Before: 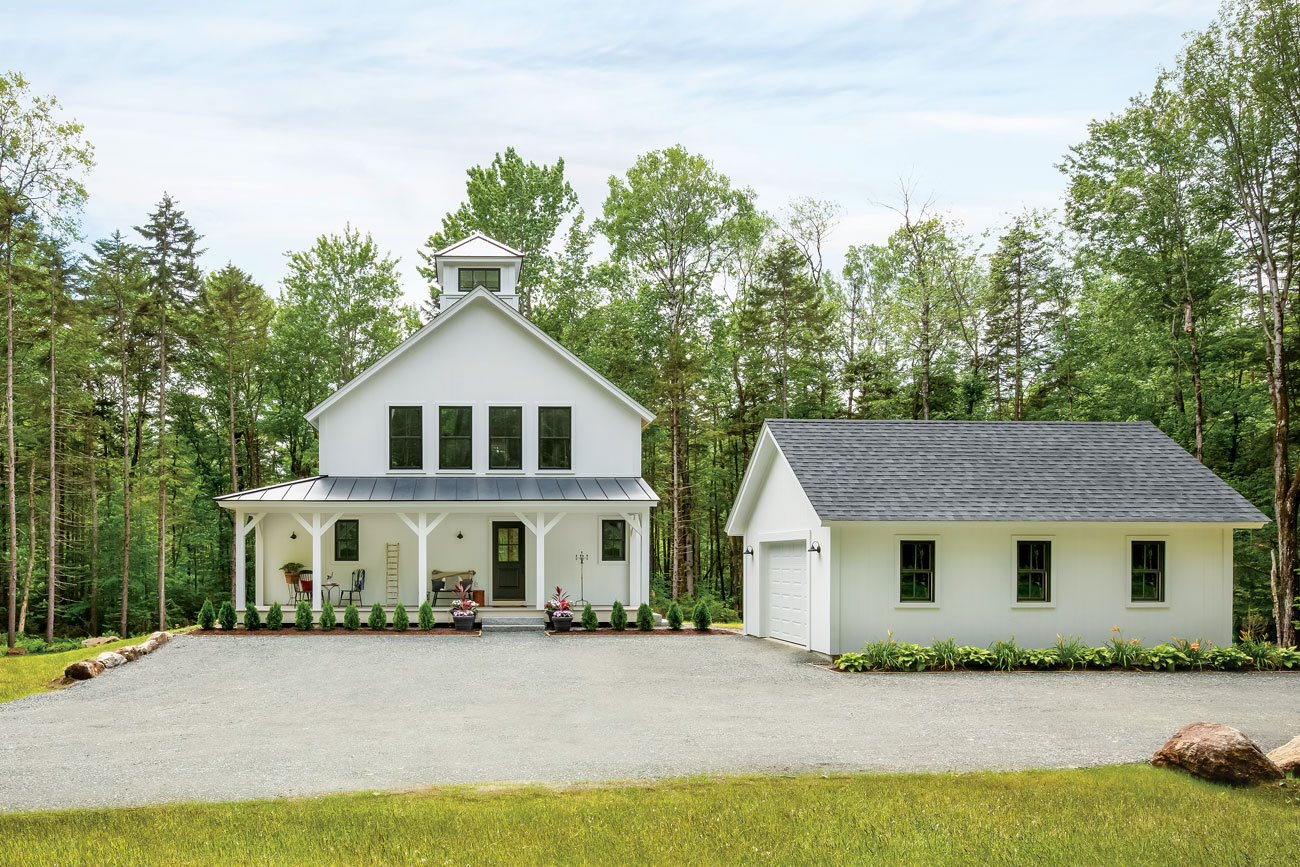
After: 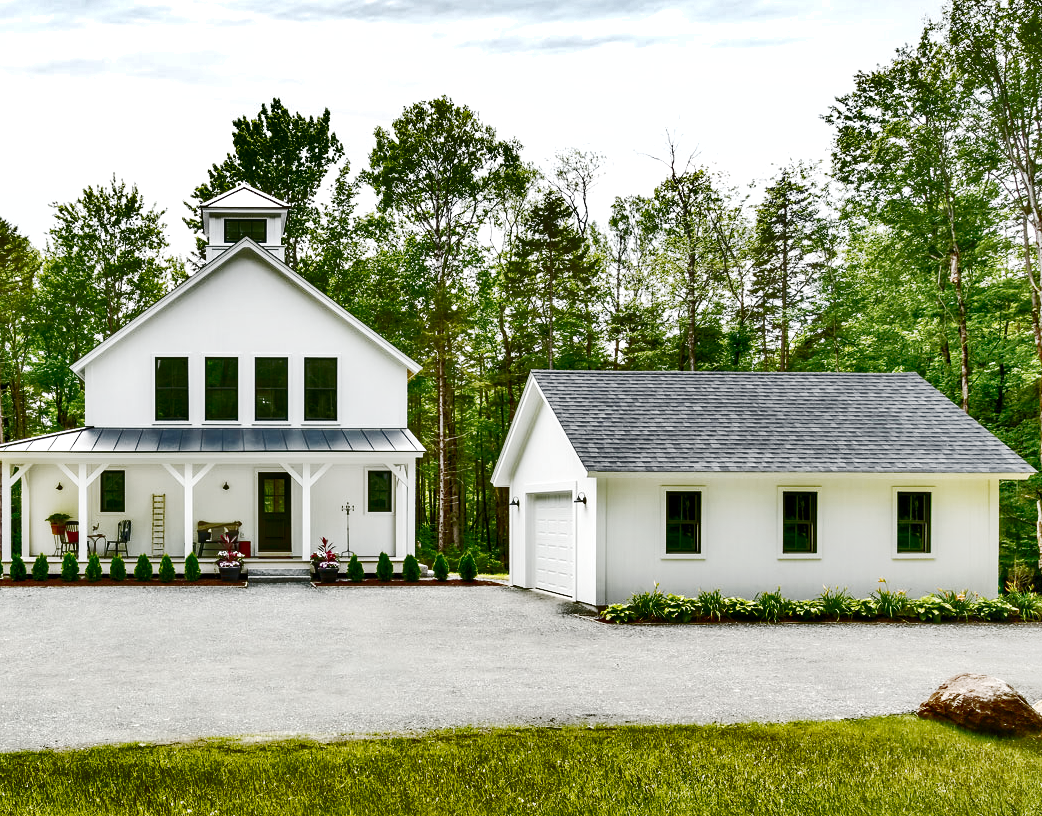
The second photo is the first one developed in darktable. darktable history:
crop and rotate: left 18.022%, top 5.814%, right 1.812%
tone curve: curves: ch0 [(0, 0) (0.91, 0.76) (0.997, 0.913)], color space Lab, independent channels, preserve colors none
base curve: curves: ch0 [(0, 0) (0.028, 0.03) (0.121, 0.232) (0.46, 0.748) (0.859, 0.968) (1, 1)], preserve colors none
exposure: black level correction 0.001, exposure 1.044 EV, compensate exposure bias true, compensate highlight preservation false
shadows and highlights: shadows 17.99, highlights -85.24, soften with gaussian
